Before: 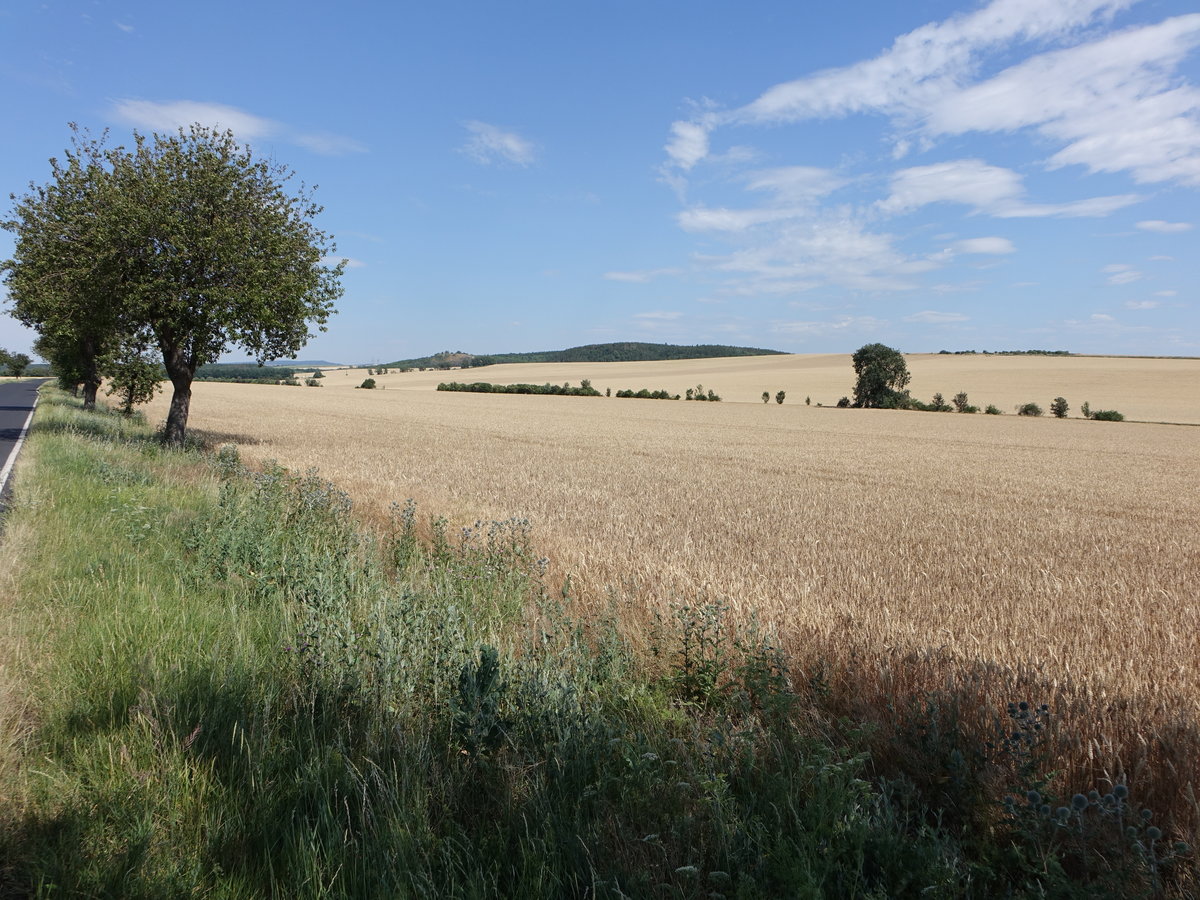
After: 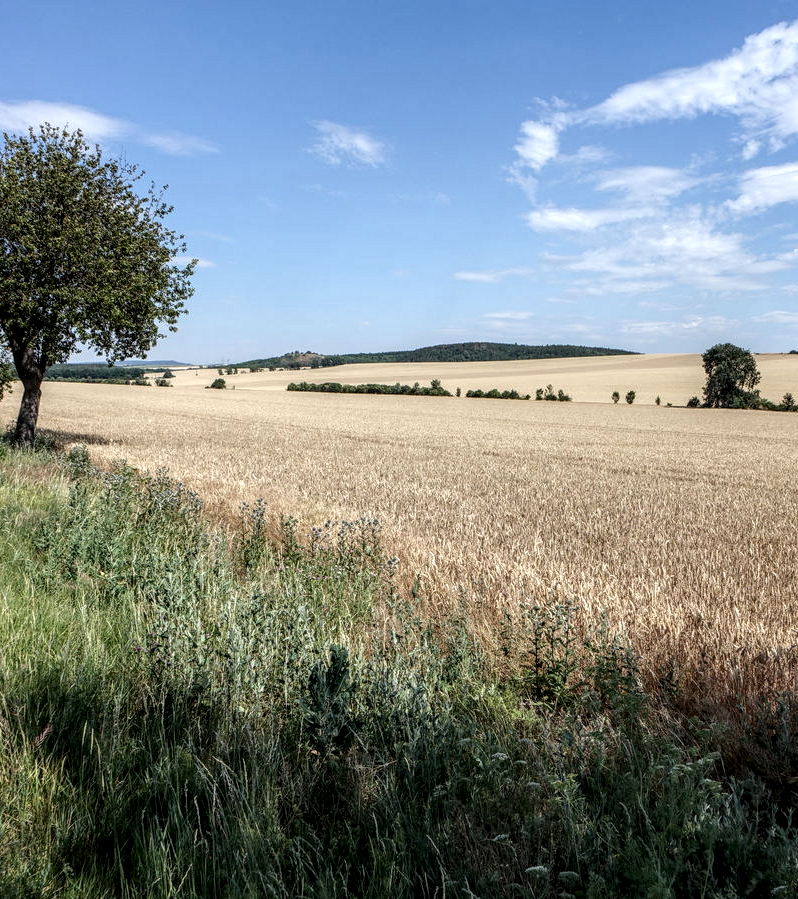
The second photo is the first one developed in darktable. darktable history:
exposure: exposure 0.201 EV, compensate highlight preservation false
crop and rotate: left 12.554%, right 20.9%
local contrast: highlights 12%, shadows 36%, detail 183%, midtone range 0.467
